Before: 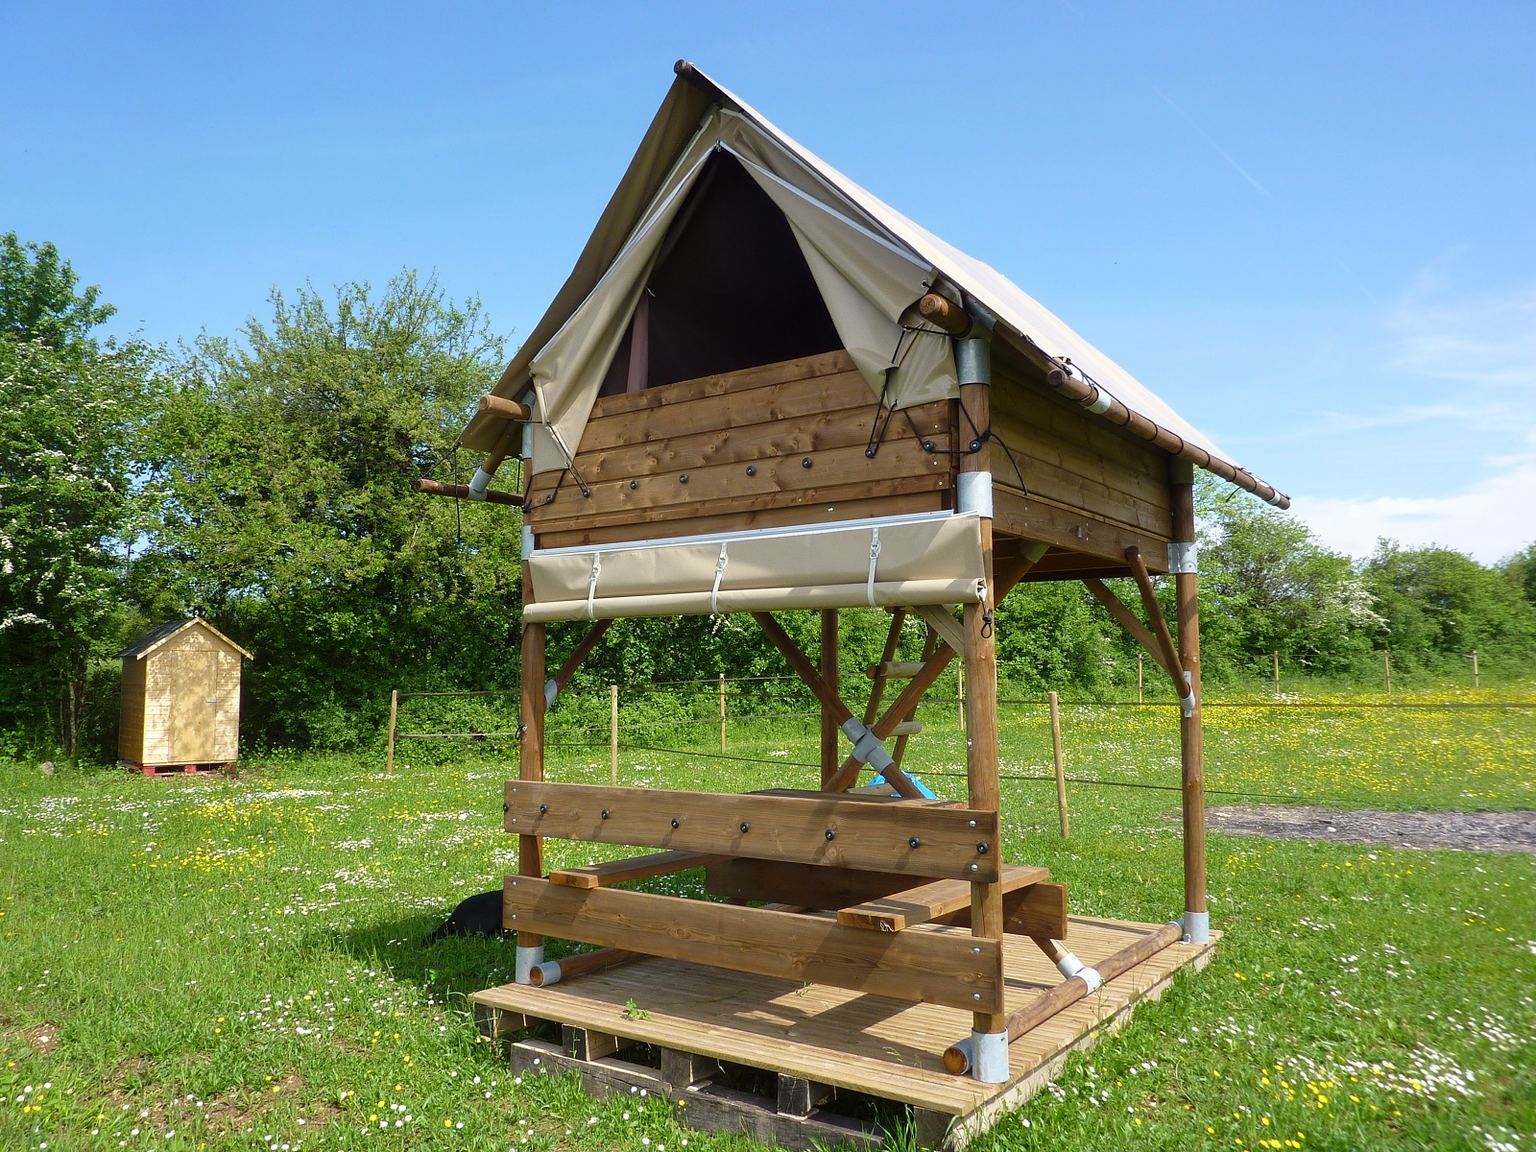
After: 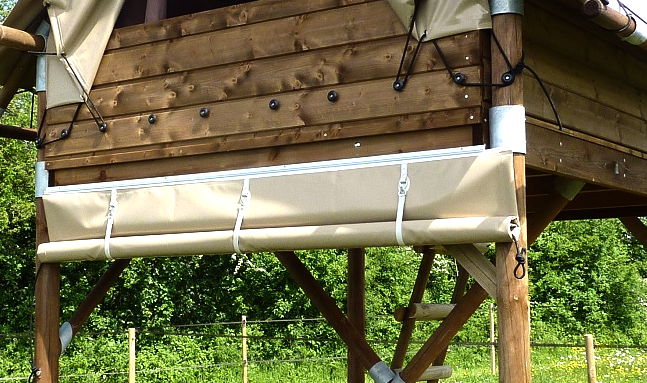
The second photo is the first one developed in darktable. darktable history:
tone equalizer: -8 EV -1.08 EV, -7 EV -1.01 EV, -6 EV -0.867 EV, -5 EV -0.578 EV, -3 EV 0.578 EV, -2 EV 0.867 EV, -1 EV 1.01 EV, +0 EV 1.08 EV, edges refinement/feathering 500, mask exposure compensation -1.57 EV, preserve details no
crop: left 31.751%, top 32.172%, right 27.8%, bottom 35.83%
